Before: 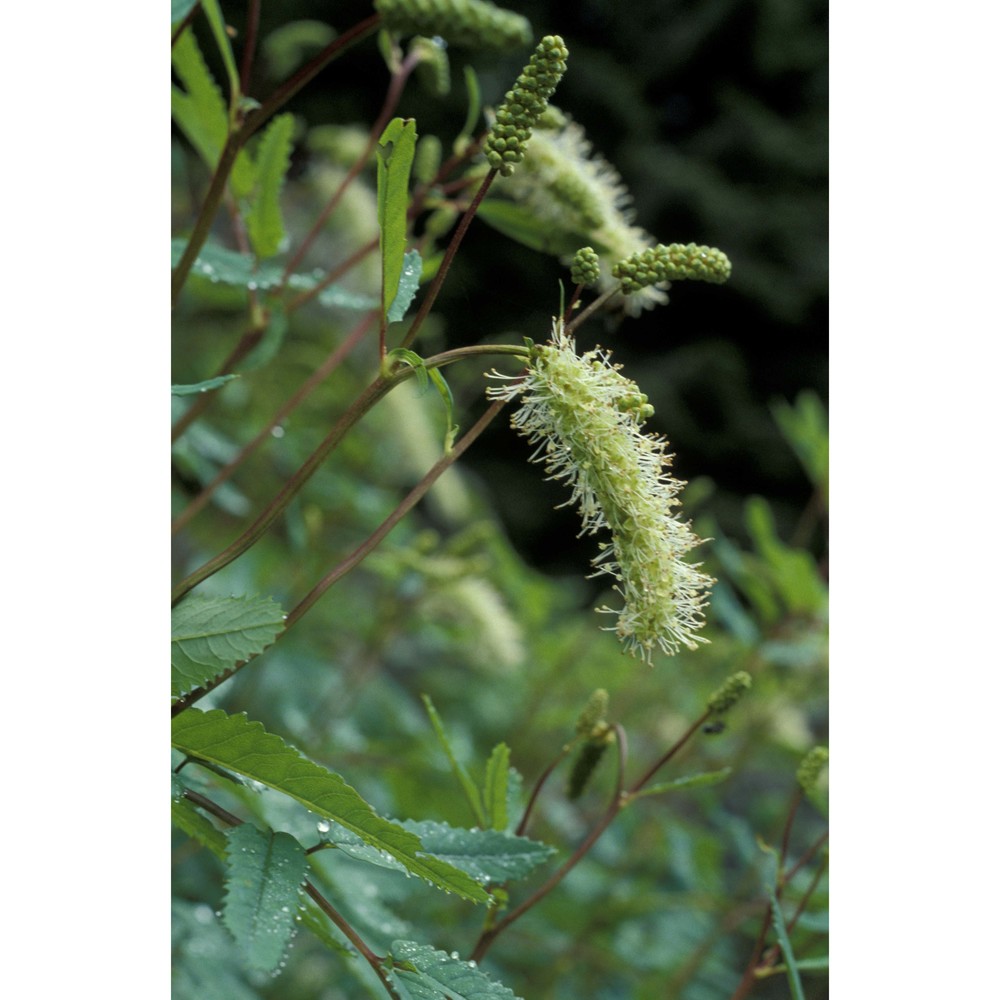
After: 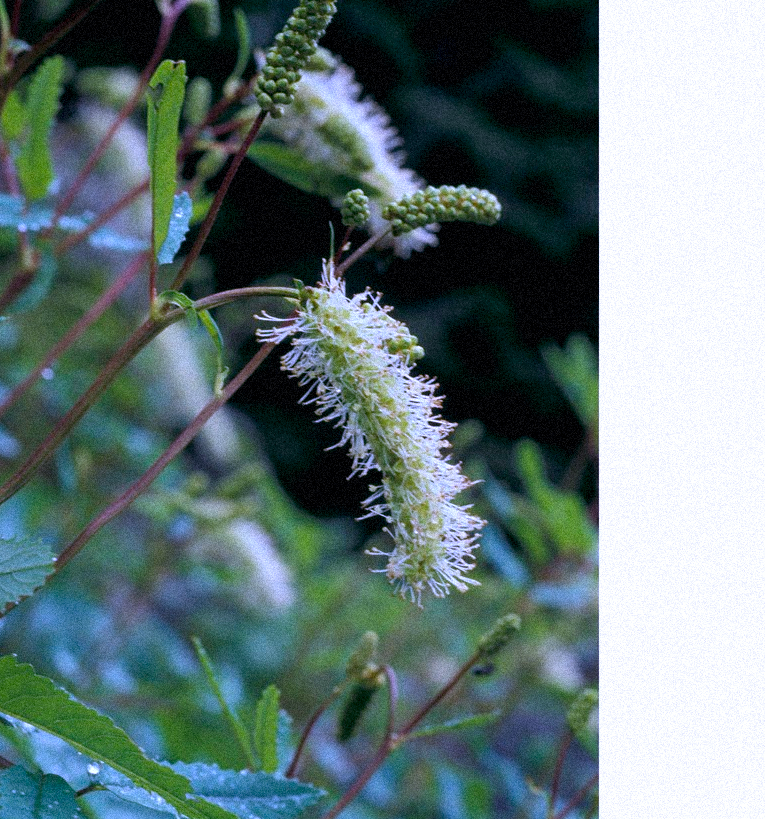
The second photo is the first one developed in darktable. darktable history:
crop: left 23.095%, top 5.827%, bottom 11.854%
white balance: red 0.98, blue 1.61
color balance: lift [0.998, 0.998, 1.001, 1.002], gamma [0.995, 1.025, 0.992, 0.975], gain [0.995, 1.02, 0.997, 0.98]
grain: strength 35%, mid-tones bias 0%
